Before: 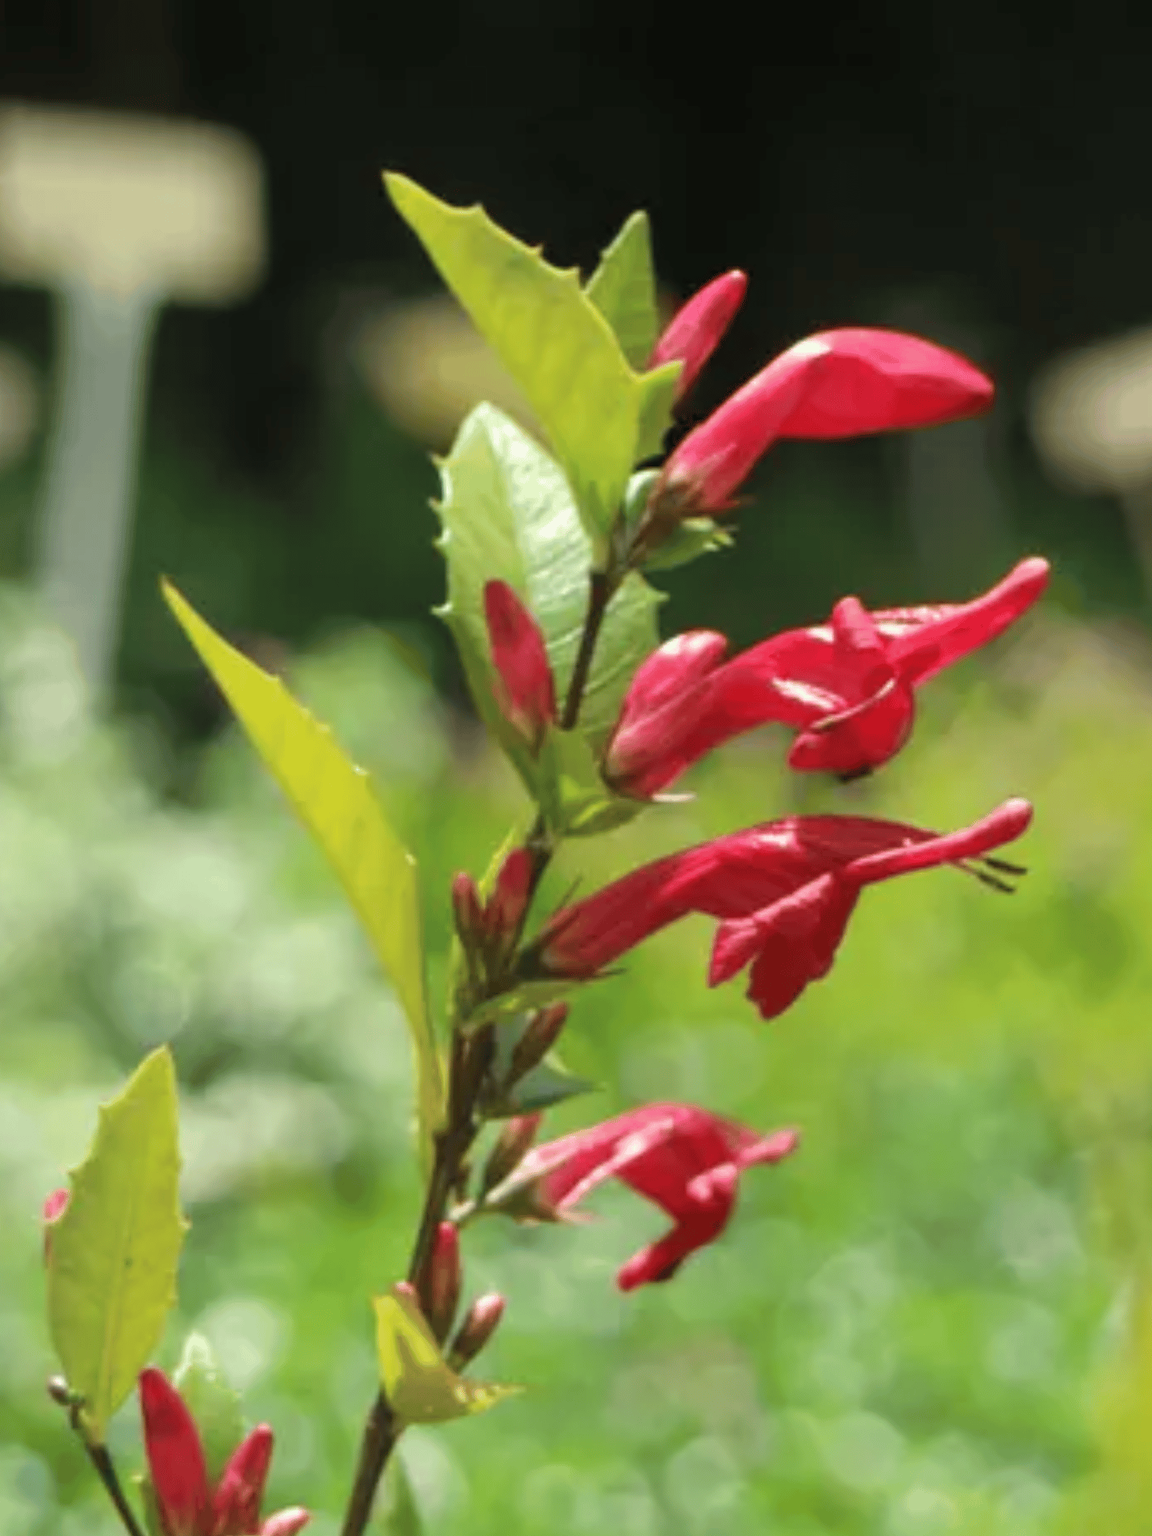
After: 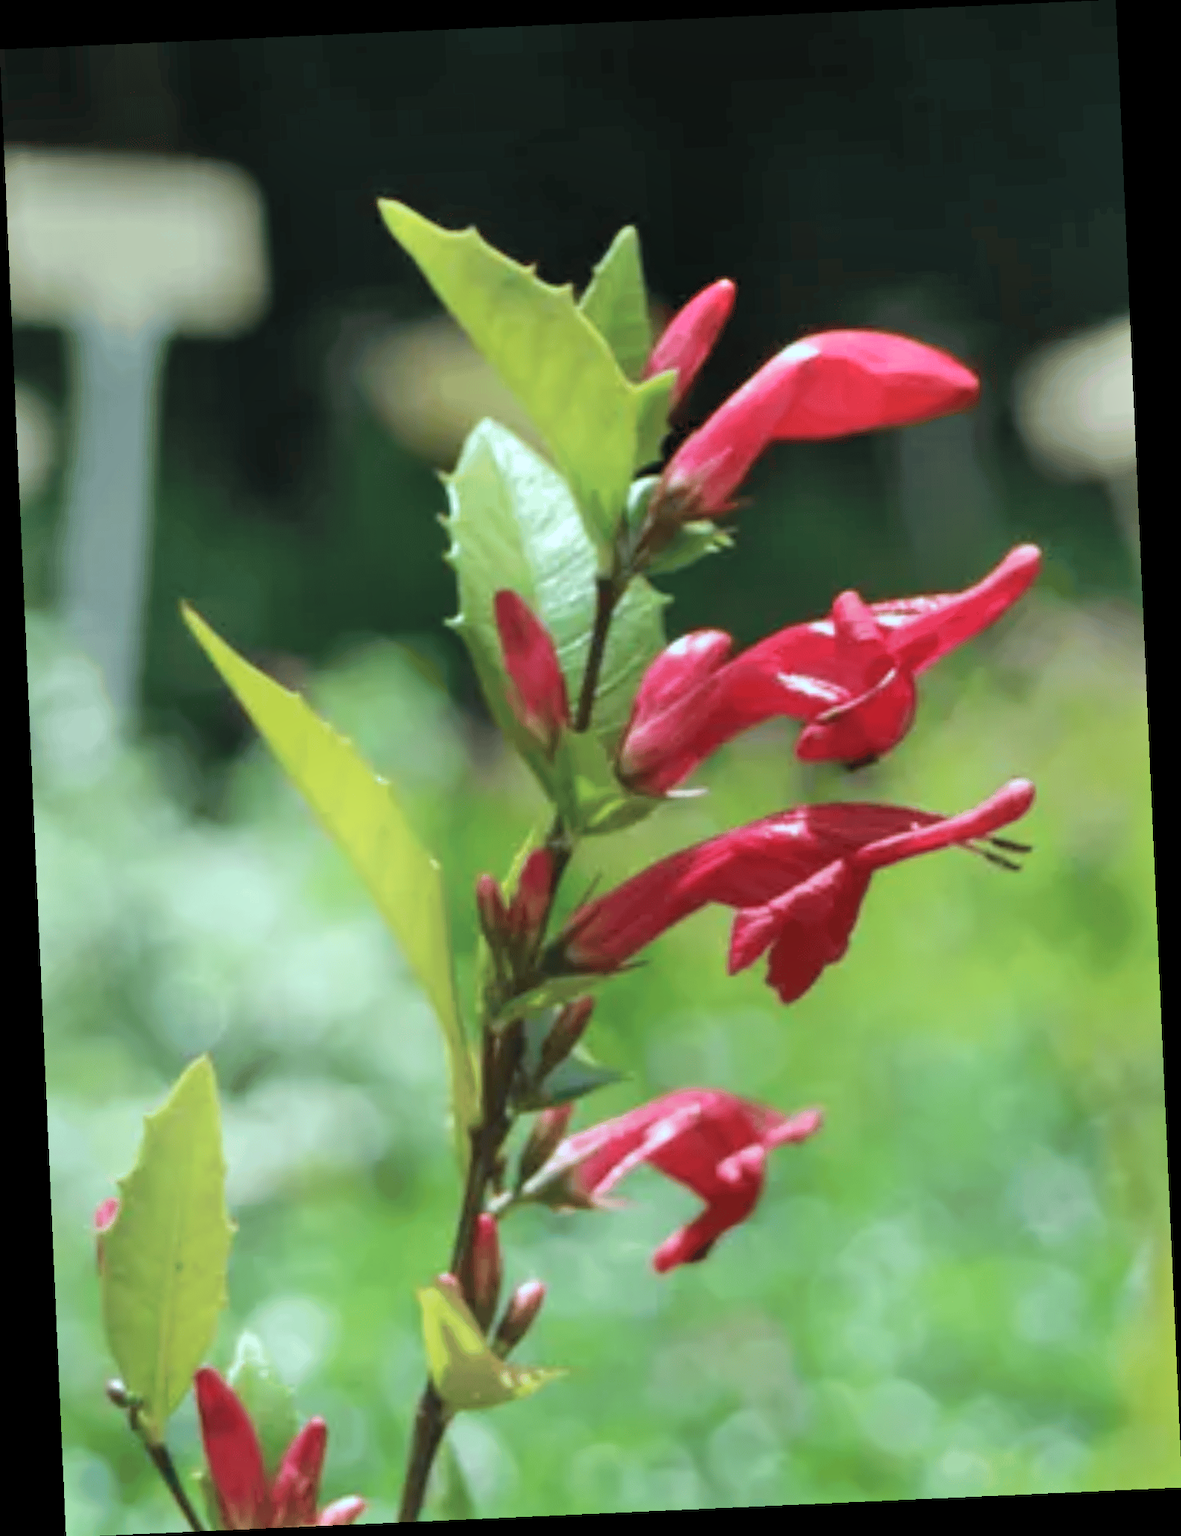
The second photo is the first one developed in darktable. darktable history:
color calibration: illuminant as shot in camera, x 0.378, y 0.381, temperature 4093.13 K, saturation algorithm version 1 (2020)
shadows and highlights: highlights 70.7, soften with gaussian
rotate and perspective: rotation -2.56°, automatic cropping off
